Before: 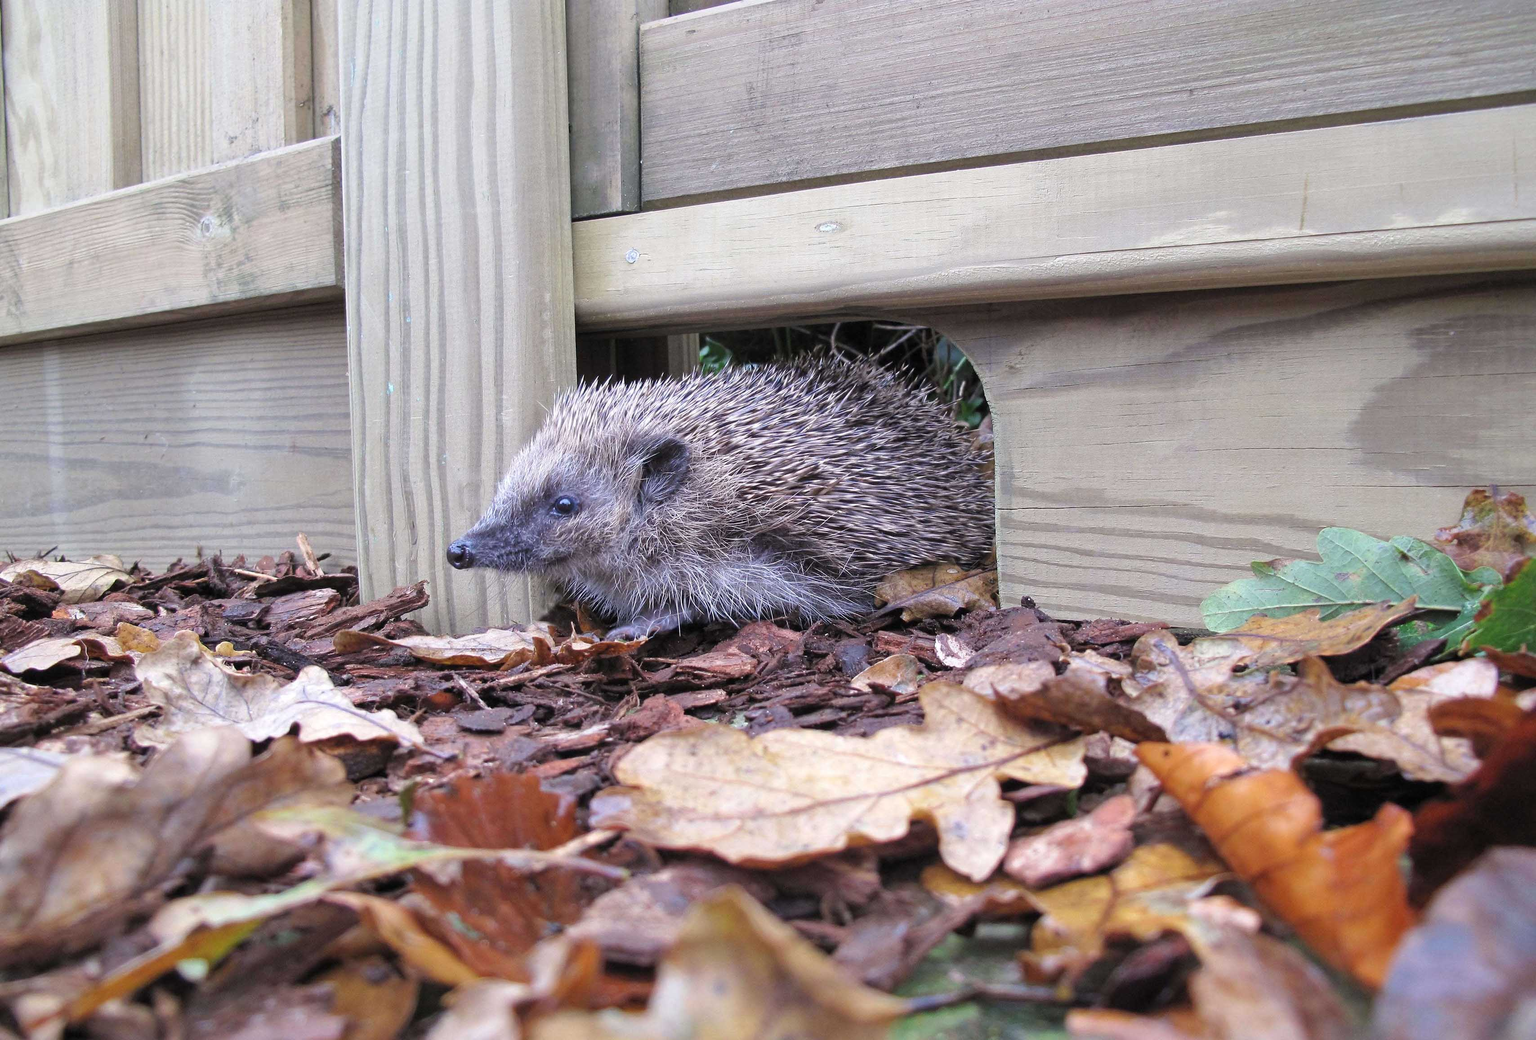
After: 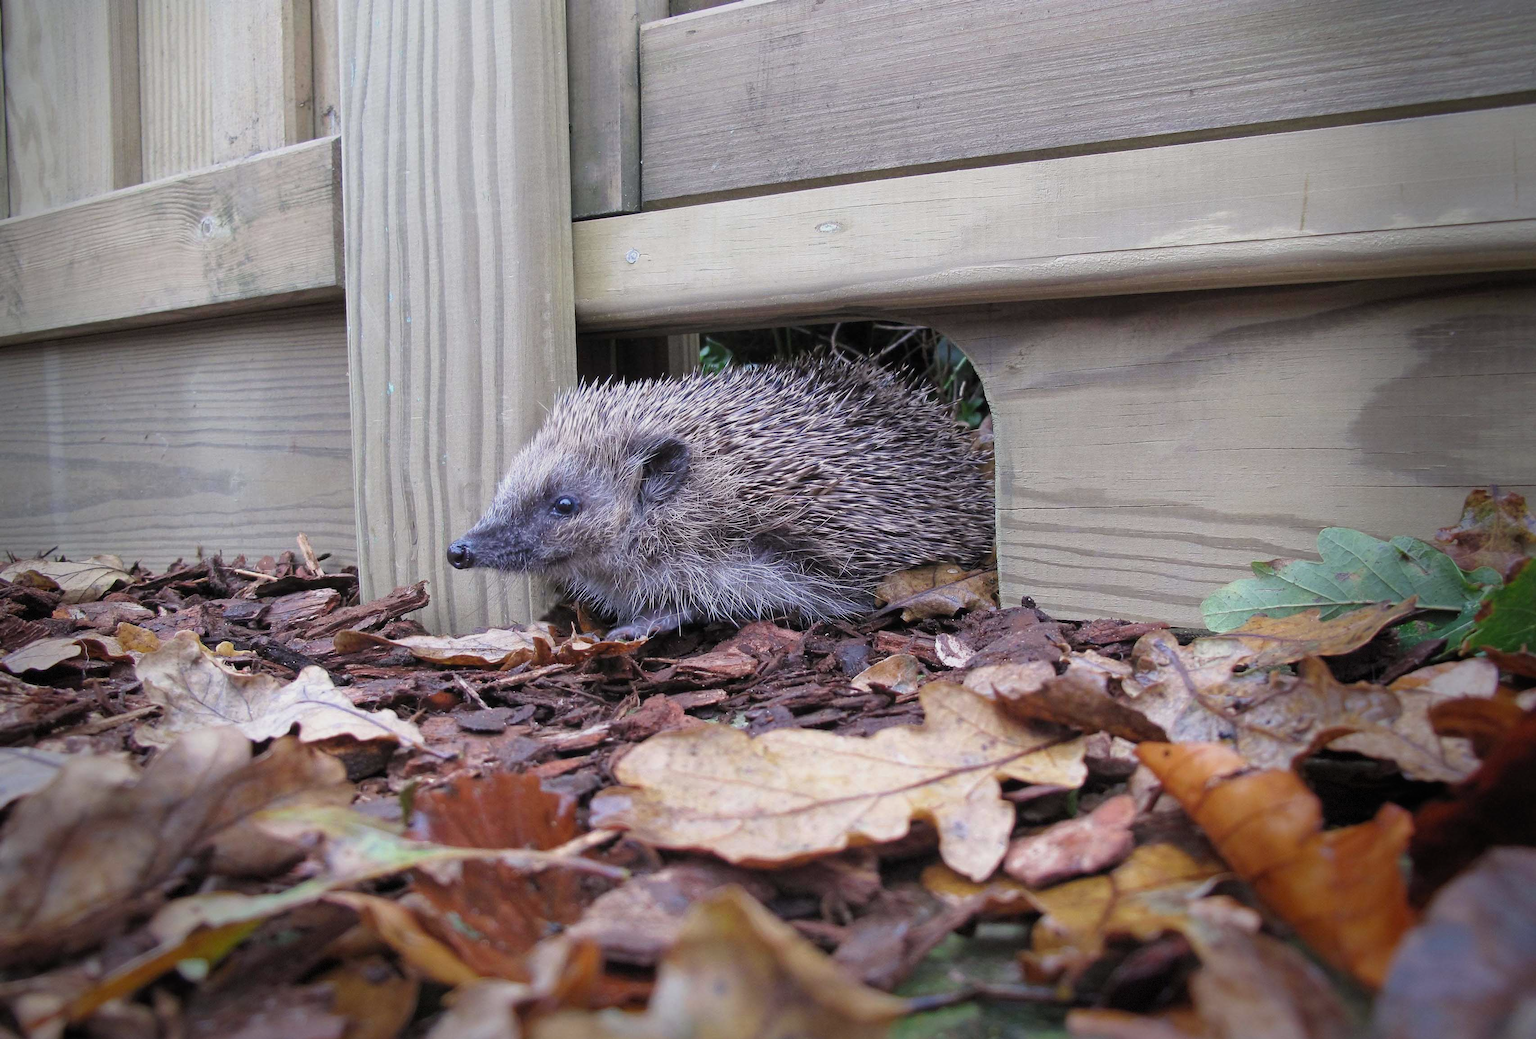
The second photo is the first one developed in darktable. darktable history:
exposure: exposure -0.293 EV, compensate highlight preservation false
vignetting: fall-off start 68.33%, fall-off radius 30%, saturation 0.042, center (-0.066, -0.311), width/height ratio 0.992, shape 0.85, dithering 8-bit output
